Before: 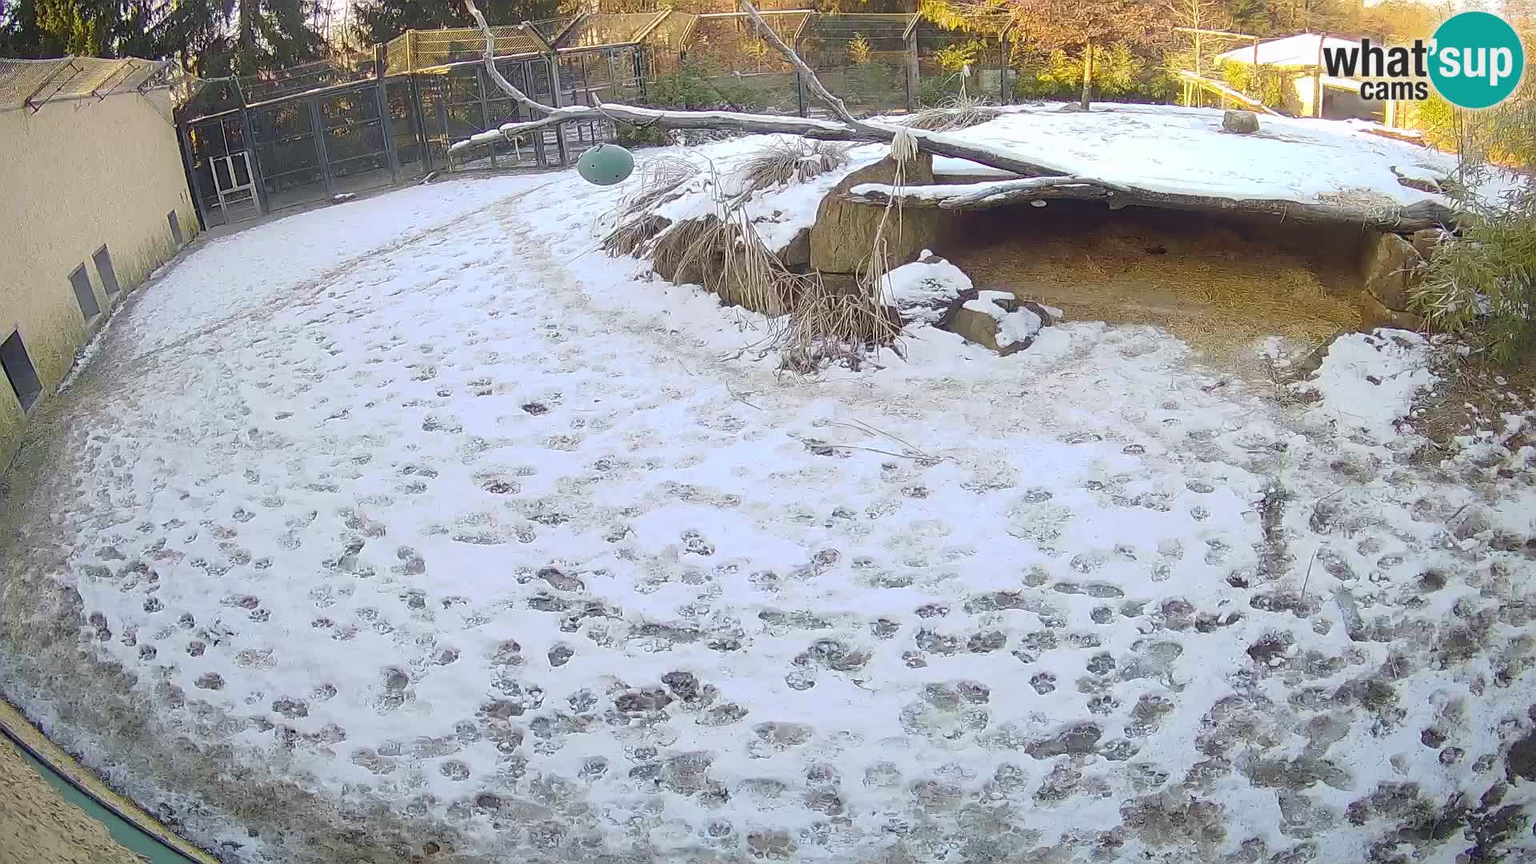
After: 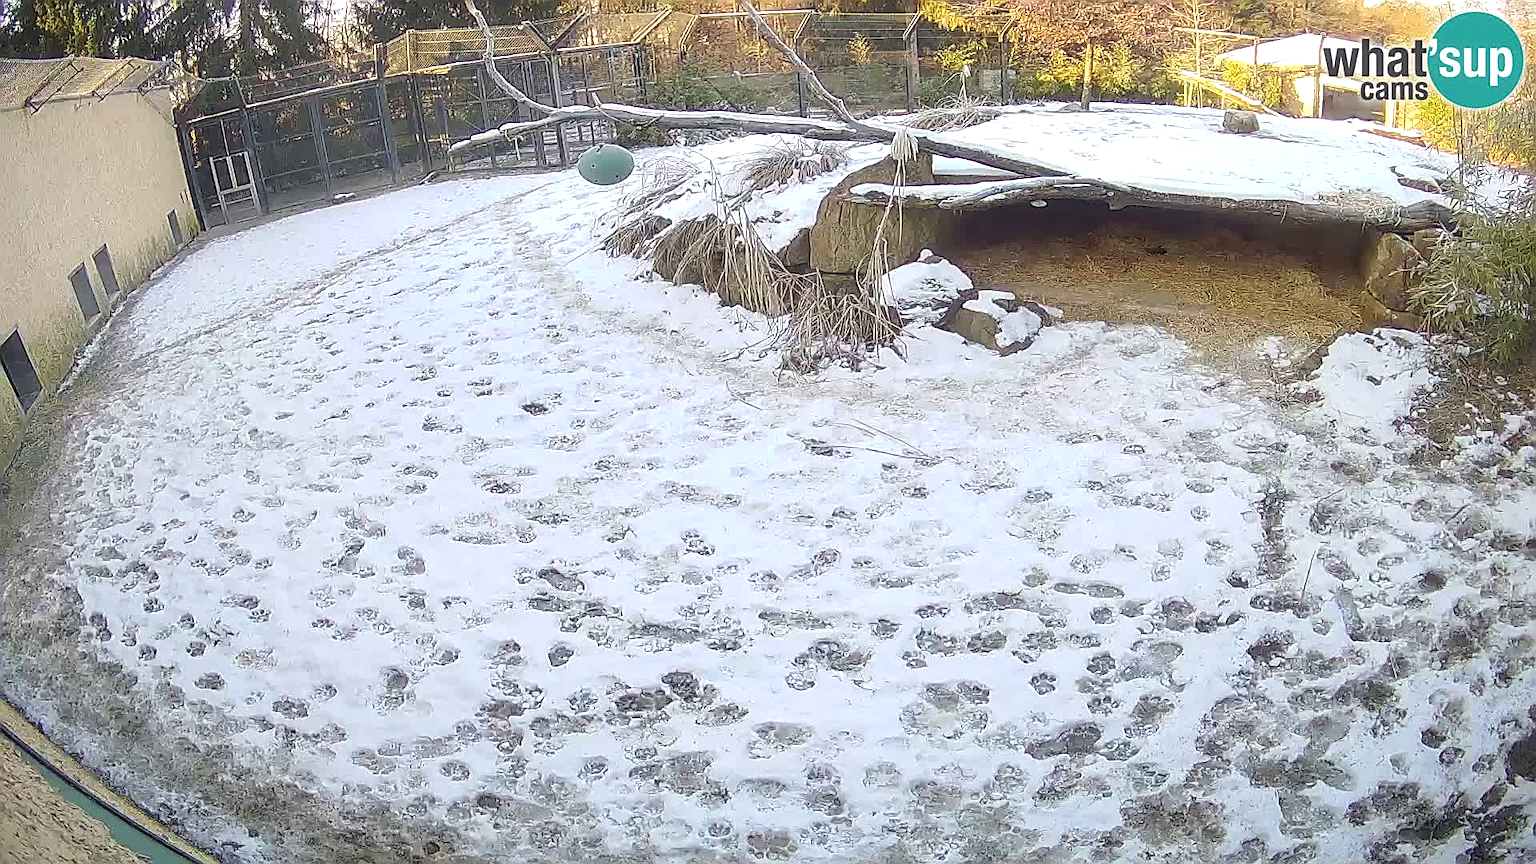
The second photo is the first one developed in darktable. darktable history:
shadows and highlights: radius 46.11, white point adjustment 6.73, compress 80.04%, highlights color adjustment 72.63%, soften with gaussian
sharpen: on, module defaults
local contrast: on, module defaults
haze removal: strength -0.051, compatibility mode true
